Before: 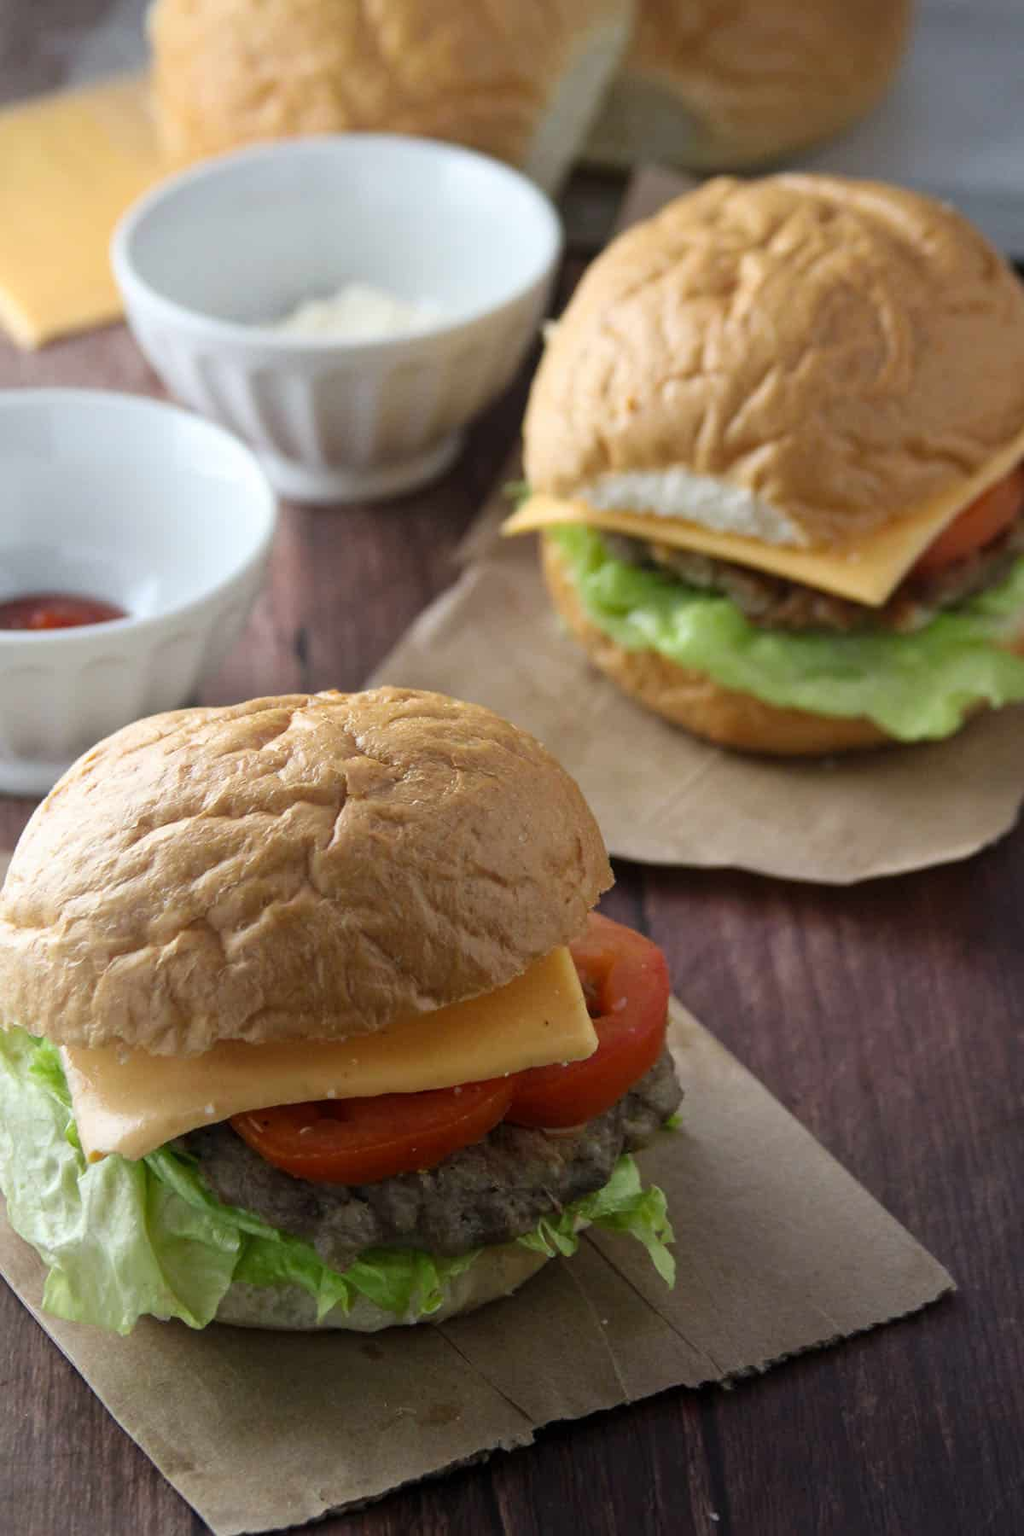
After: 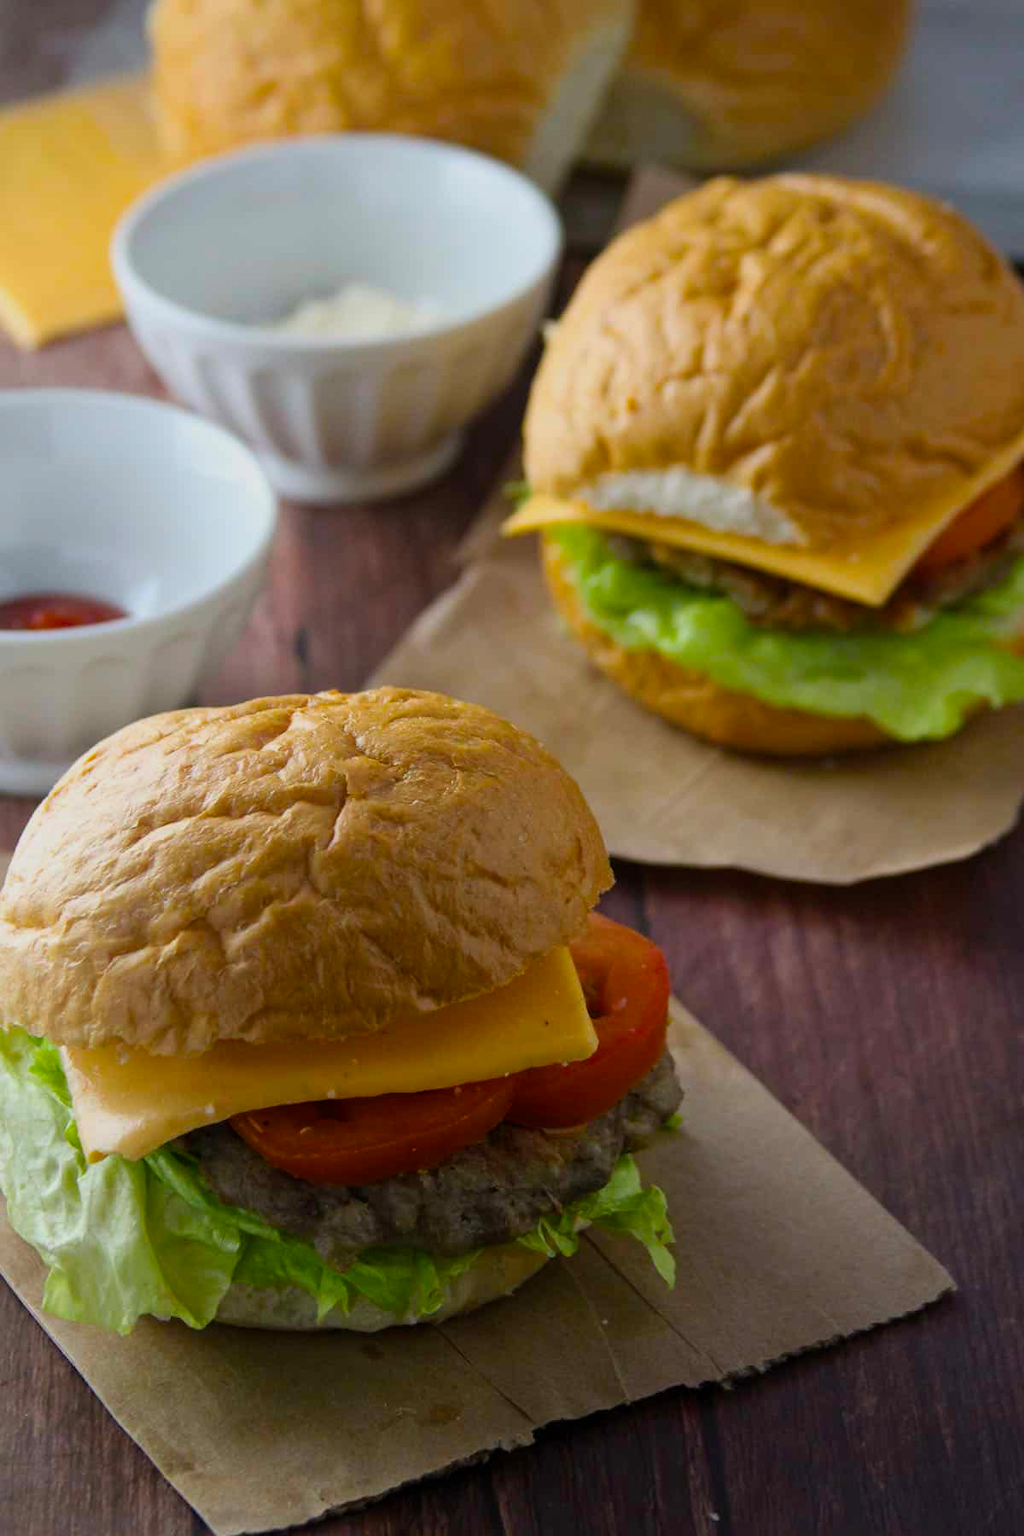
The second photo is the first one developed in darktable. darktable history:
exposure: exposure -0.36 EV, compensate highlight preservation false
color balance rgb: linear chroma grading › global chroma 15%, perceptual saturation grading › global saturation 30%
